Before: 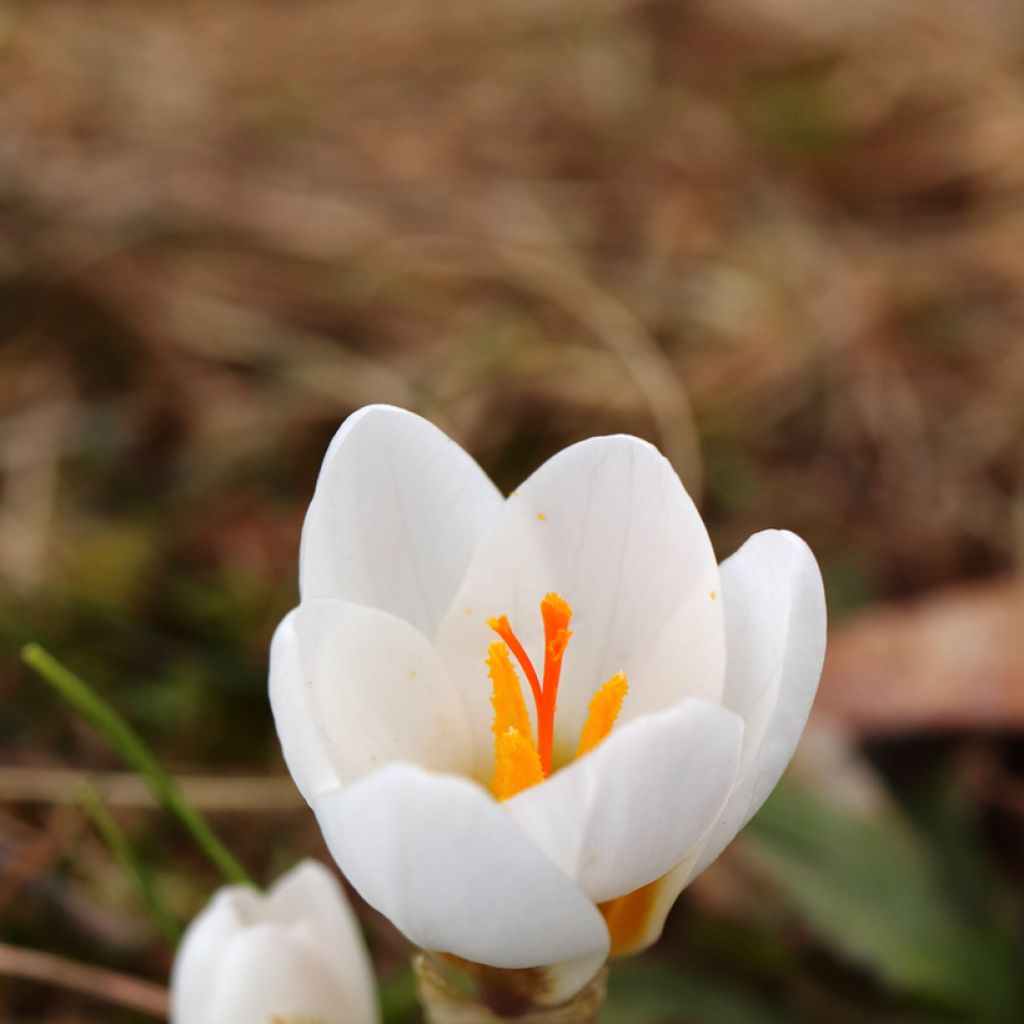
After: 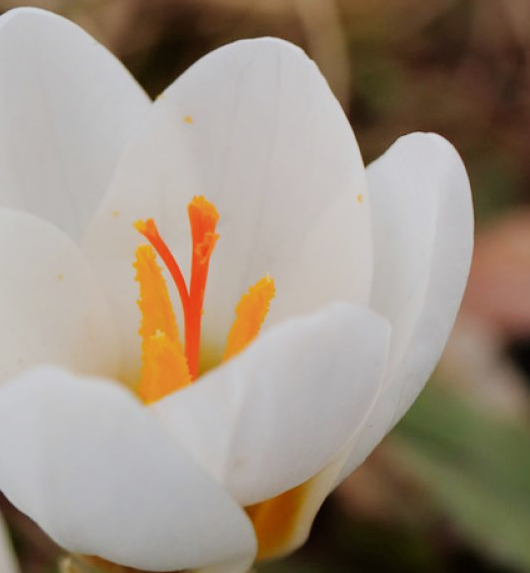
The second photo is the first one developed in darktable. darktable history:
crop: left 34.479%, top 38.822%, right 13.718%, bottom 5.172%
filmic rgb: black relative exposure -7.65 EV, white relative exposure 4.56 EV, hardness 3.61
